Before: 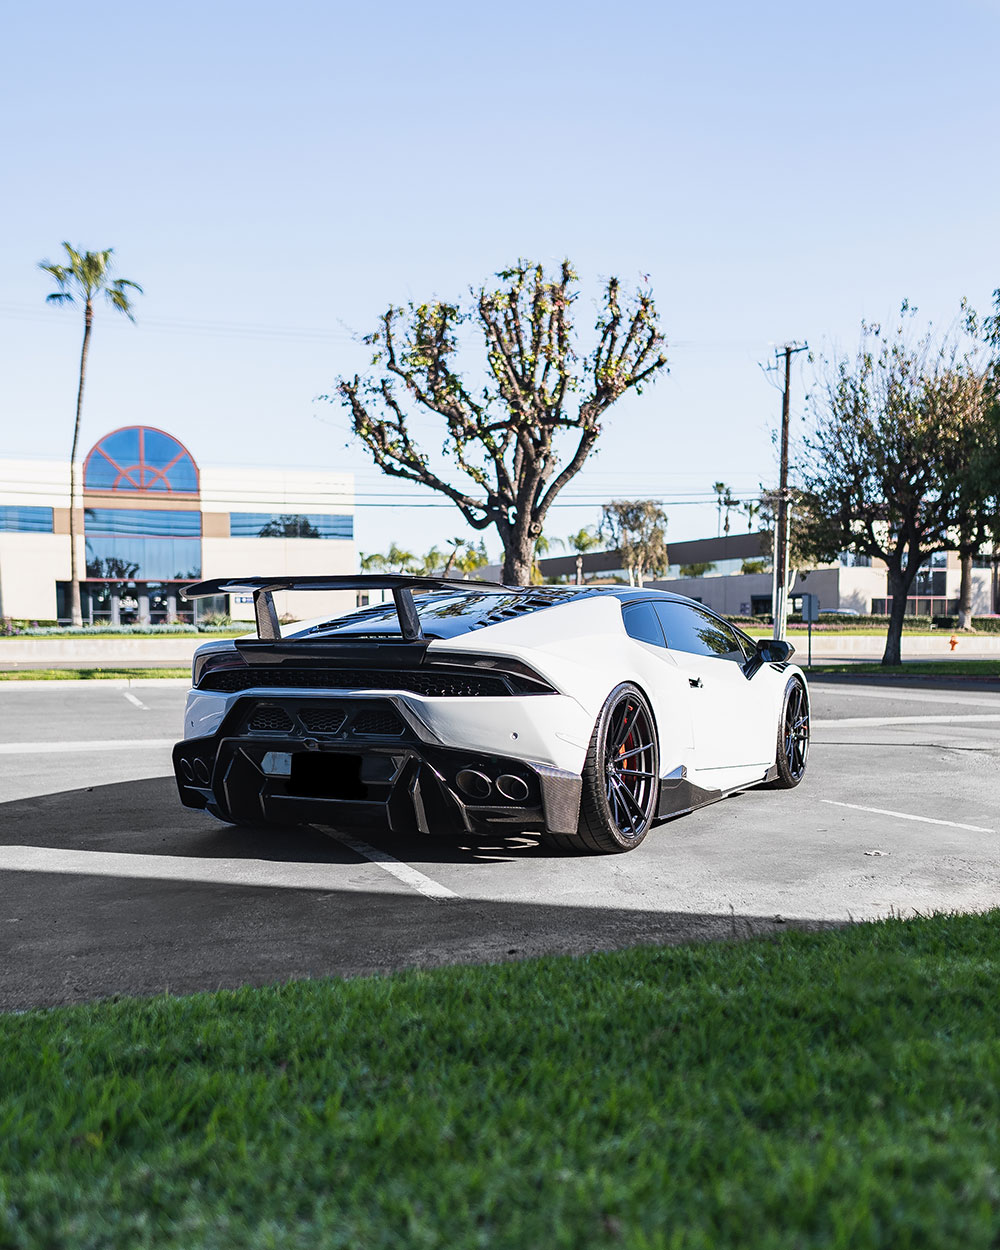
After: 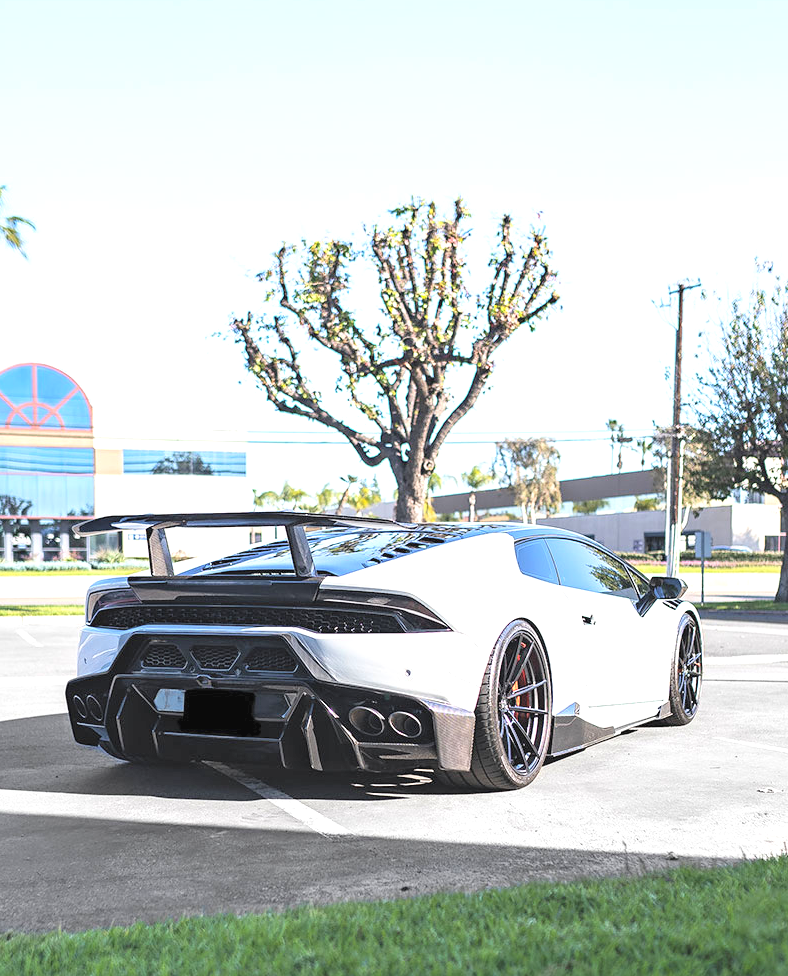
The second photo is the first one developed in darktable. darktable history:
crop and rotate: left 10.77%, top 5.1%, right 10.41%, bottom 16.76%
exposure: black level correction 0, exposure 0.7 EV, compensate highlight preservation false
contrast brightness saturation: brightness 0.28
